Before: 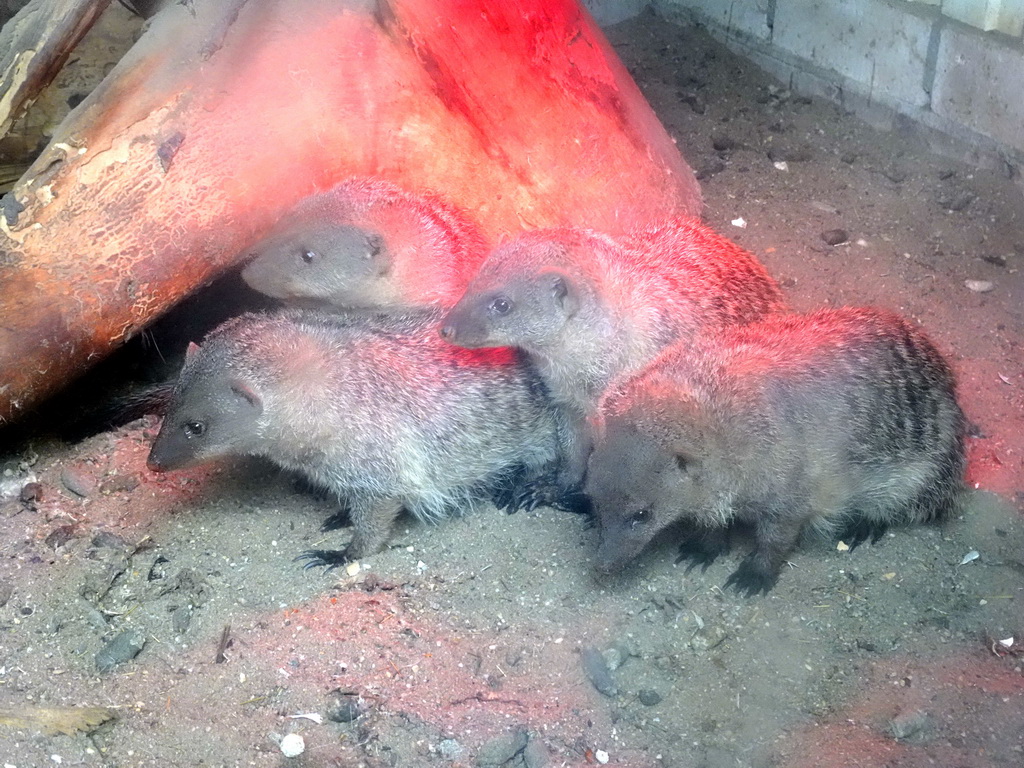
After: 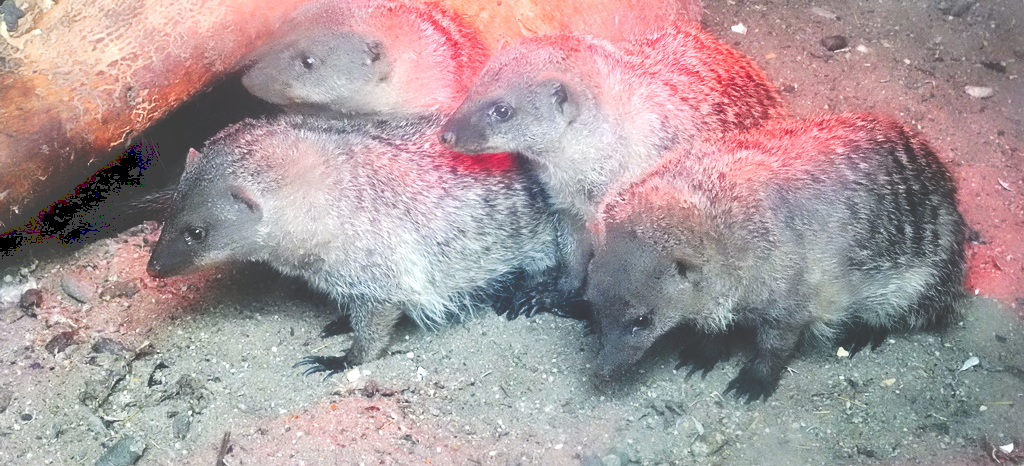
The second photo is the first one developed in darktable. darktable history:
crop and rotate: top 25.357%, bottom 13.942%
tone curve: curves: ch0 [(0, 0) (0.003, 0.299) (0.011, 0.299) (0.025, 0.299) (0.044, 0.299) (0.069, 0.3) (0.1, 0.306) (0.136, 0.316) (0.177, 0.326) (0.224, 0.338) (0.277, 0.366) (0.335, 0.406) (0.399, 0.462) (0.468, 0.533) (0.543, 0.607) (0.623, 0.7) (0.709, 0.775) (0.801, 0.843) (0.898, 0.903) (1, 1)], preserve colors none
local contrast: mode bilateral grid, contrast 20, coarseness 50, detail 161%, midtone range 0.2
